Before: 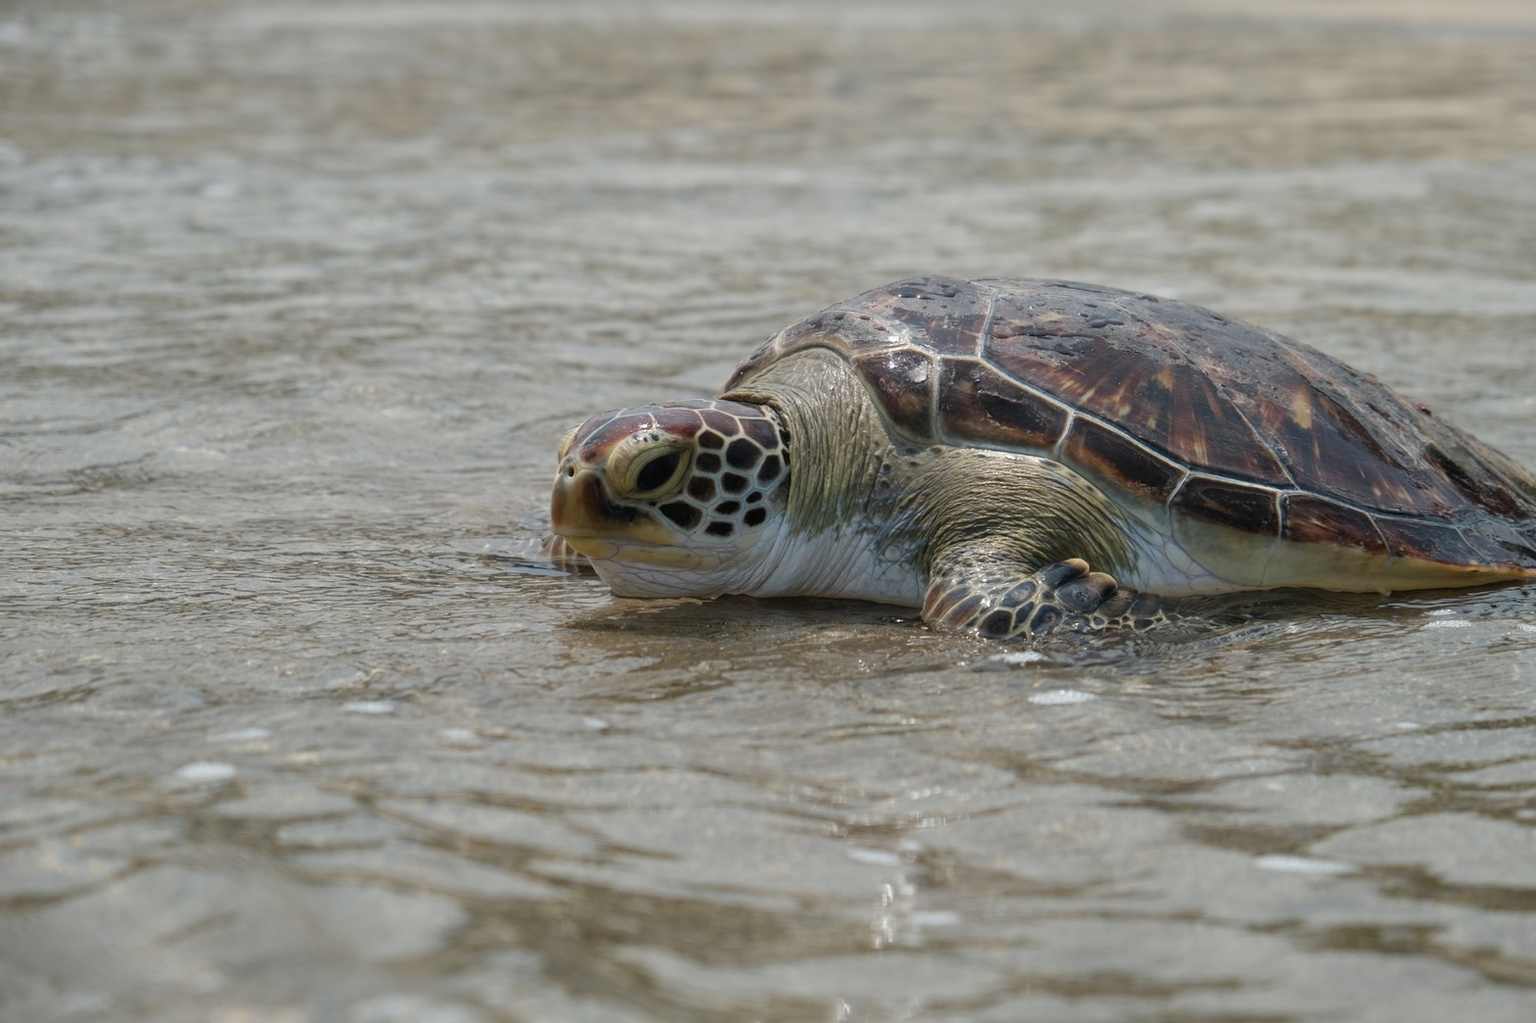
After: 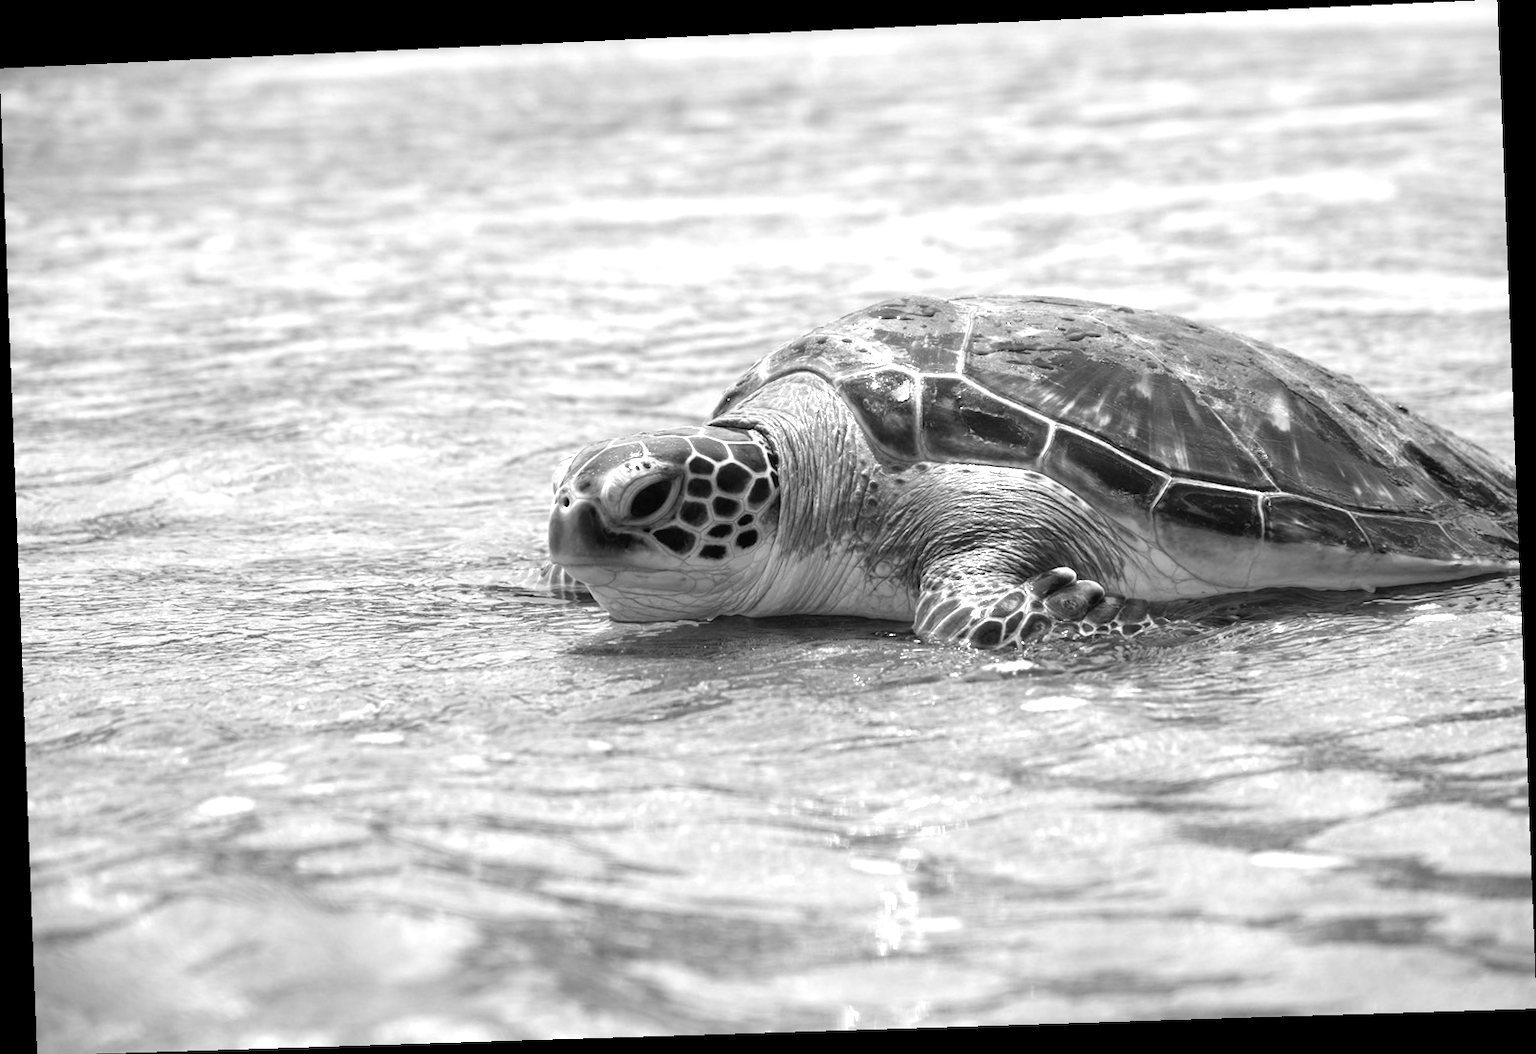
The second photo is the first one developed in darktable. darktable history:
monochrome: a 32, b 64, size 2.3
rotate and perspective: rotation -2.22°, lens shift (horizontal) -0.022, automatic cropping off
vignetting: fall-off start 100%, brightness -0.282, width/height ratio 1.31
white balance: red 1.467, blue 0.684
color zones: curves: ch0 [(0.018, 0.548) (0.197, 0.654) (0.425, 0.447) (0.605, 0.658) (0.732, 0.579)]; ch1 [(0.105, 0.531) (0.224, 0.531) (0.386, 0.39) (0.618, 0.456) (0.732, 0.456) (0.956, 0.421)]; ch2 [(0.039, 0.583) (0.215, 0.465) (0.399, 0.544) (0.465, 0.548) (0.614, 0.447) (0.724, 0.43) (0.882, 0.623) (0.956, 0.632)]
